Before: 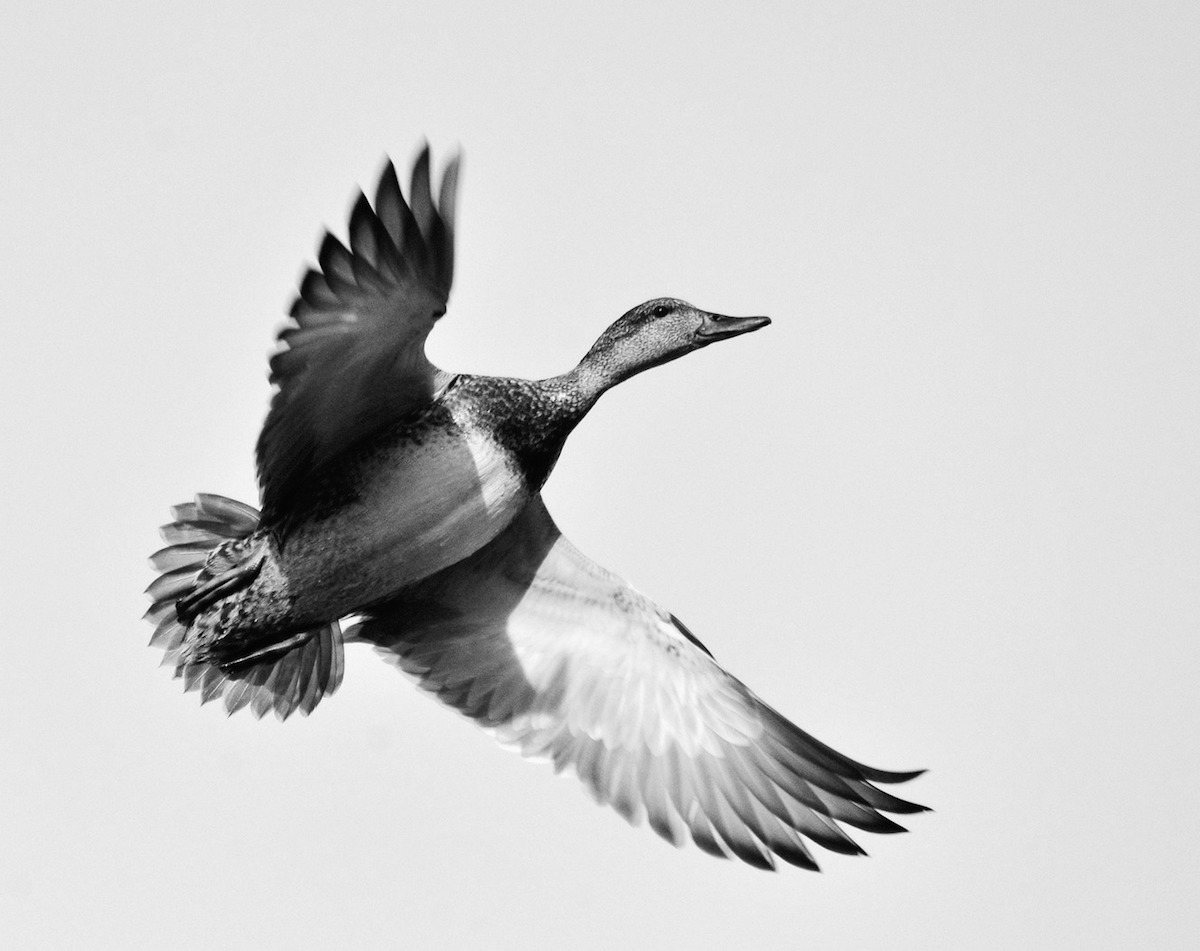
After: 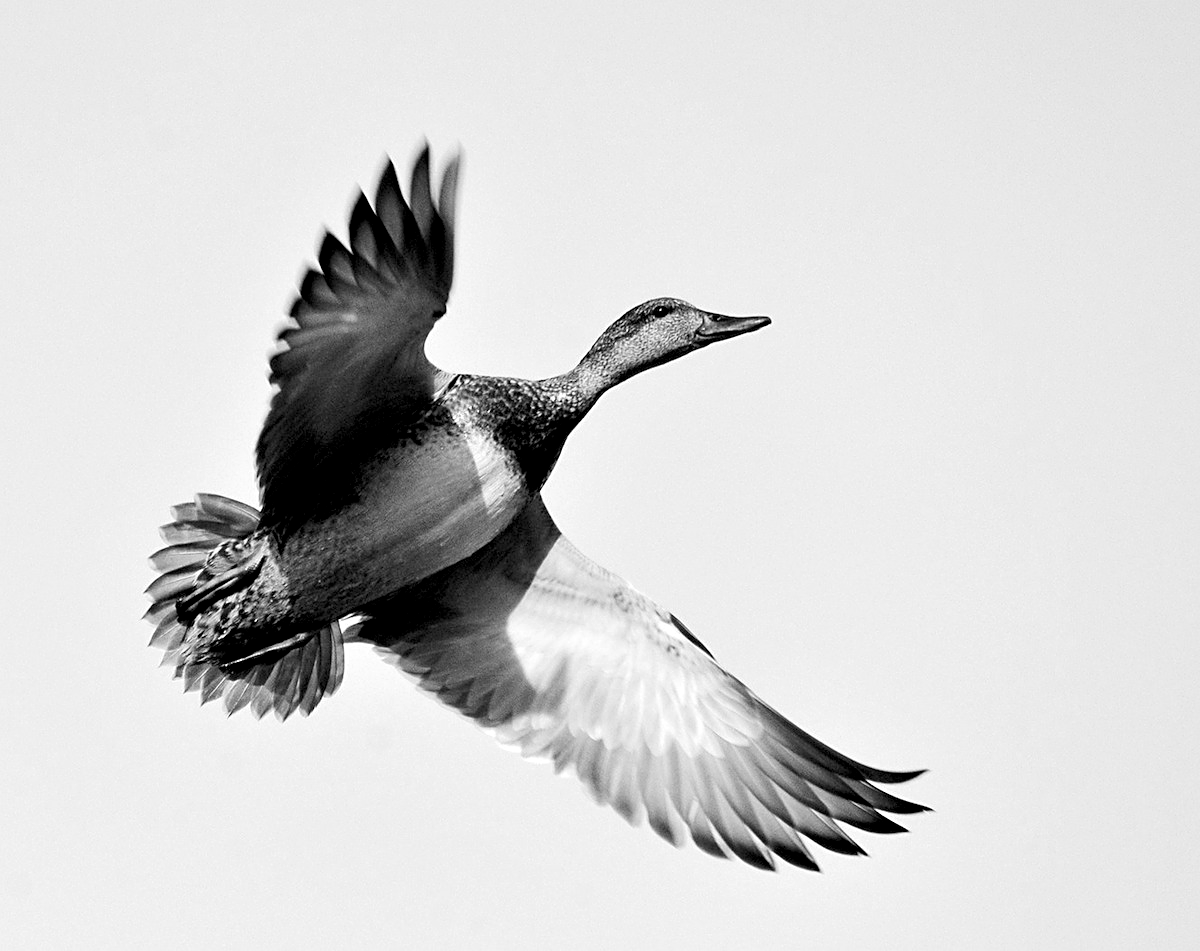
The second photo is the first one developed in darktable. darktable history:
exposure: black level correction 0.008, exposure 0.104 EV, compensate exposure bias true, compensate highlight preservation false
sharpen: on, module defaults
